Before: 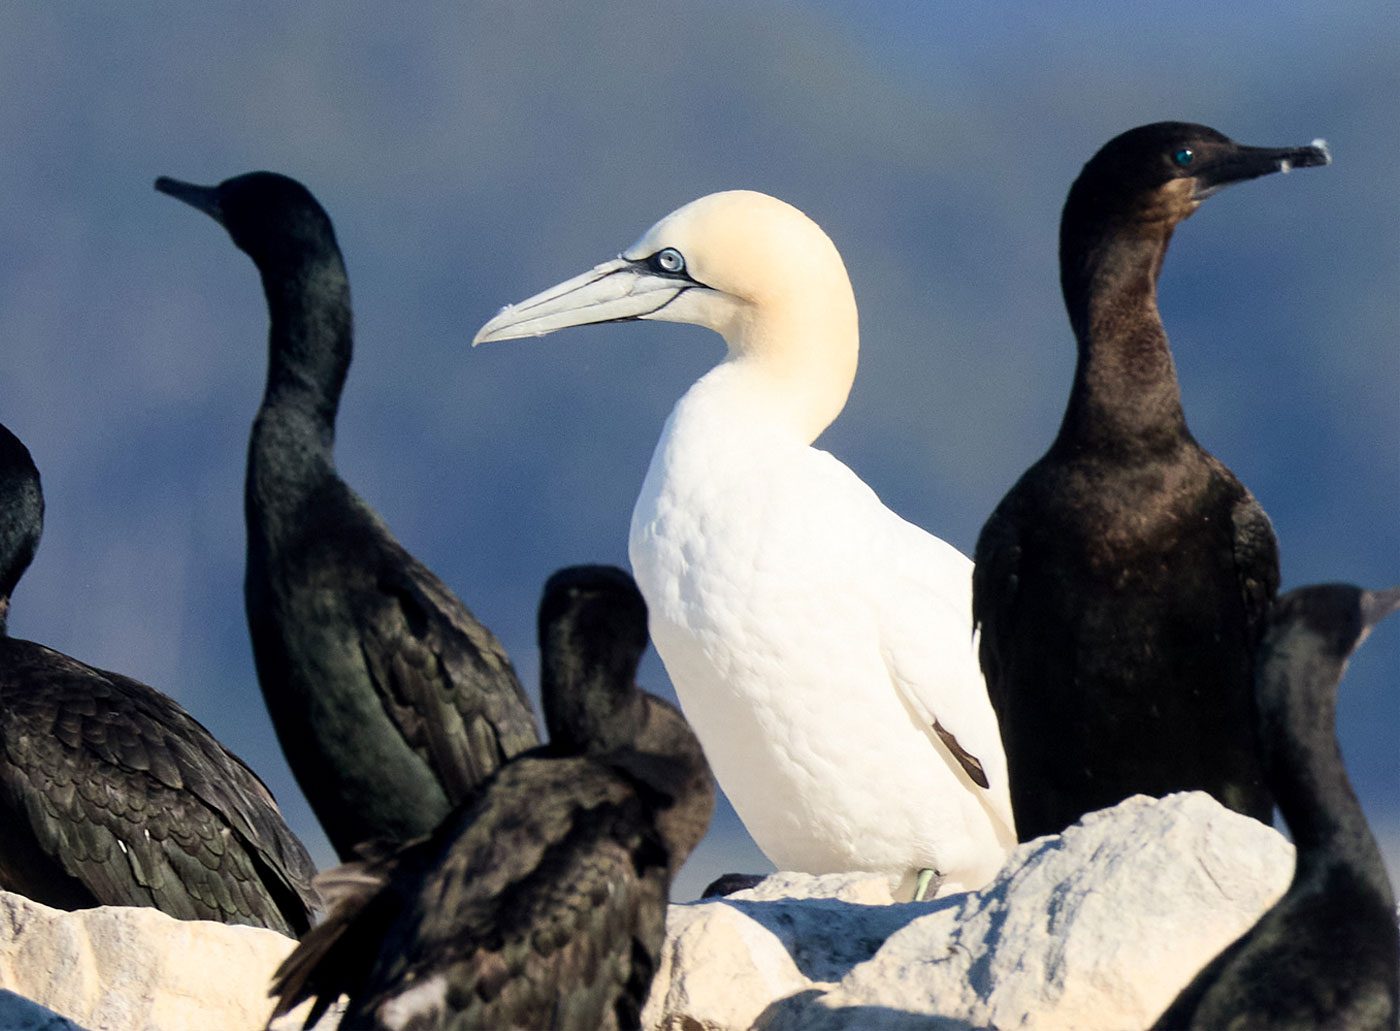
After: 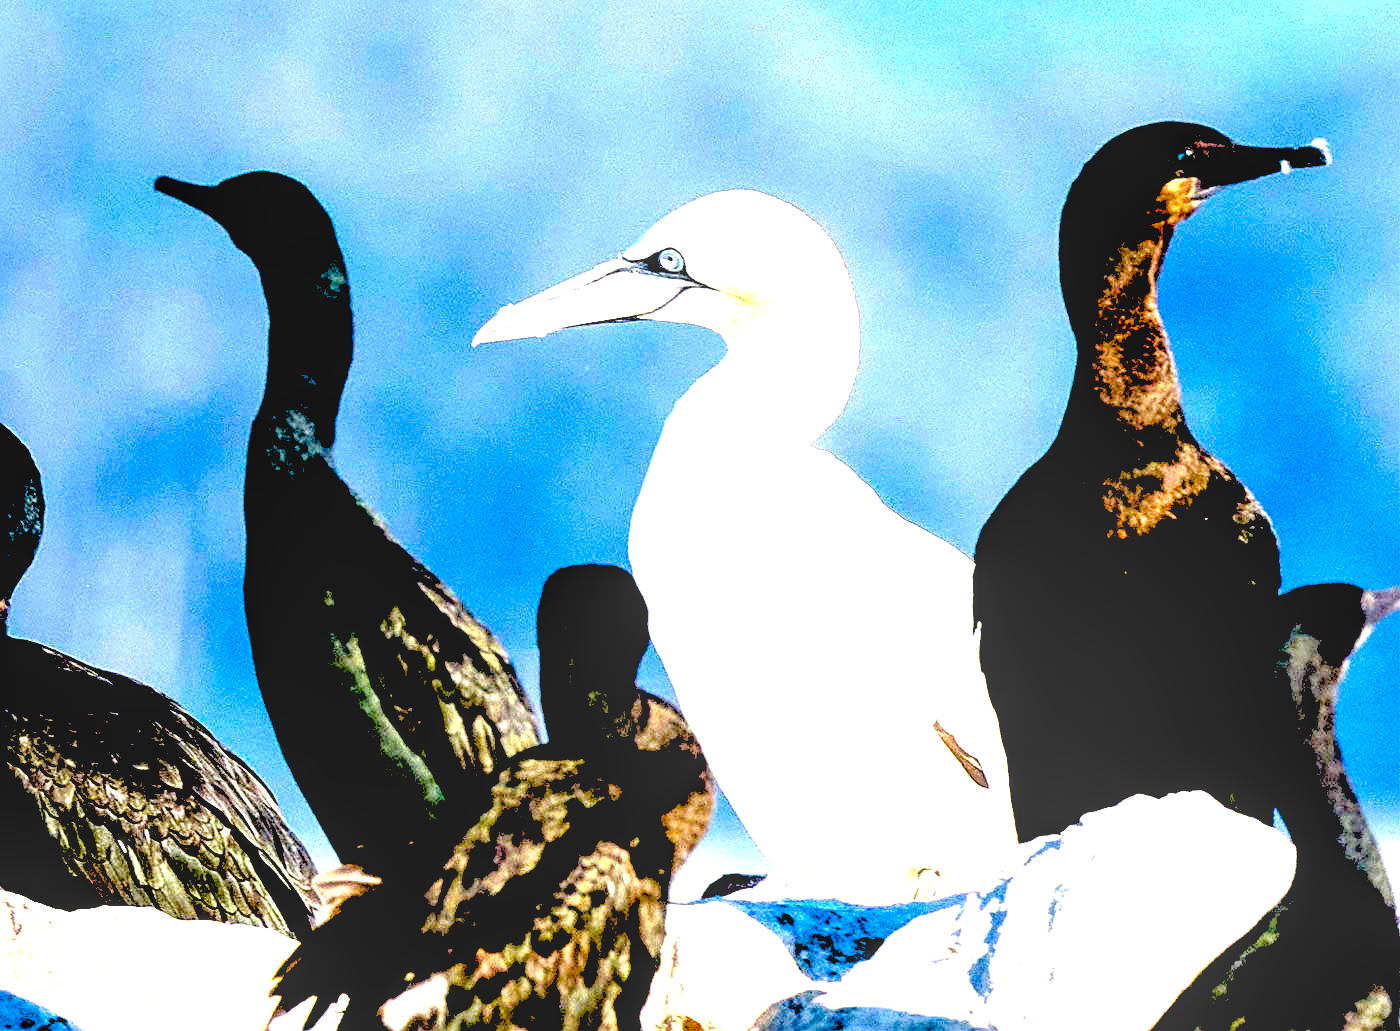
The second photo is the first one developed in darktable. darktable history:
exposure: black level correction 0.045, exposure -0.23 EV, compensate highlight preservation false
local contrast: on, module defaults
sharpen: on, module defaults
color balance rgb: perceptual saturation grading › global saturation 0.934%, perceptual brilliance grading › global brilliance 34.351%, perceptual brilliance grading › highlights 50.489%, perceptual brilliance grading › mid-tones 59.341%, perceptual brilliance grading › shadows 34.423%, global vibrance 30.496%, contrast 9.411%
levels: levels [0.072, 0.414, 0.976]
haze removal: strength -0.095, compatibility mode true, adaptive false
